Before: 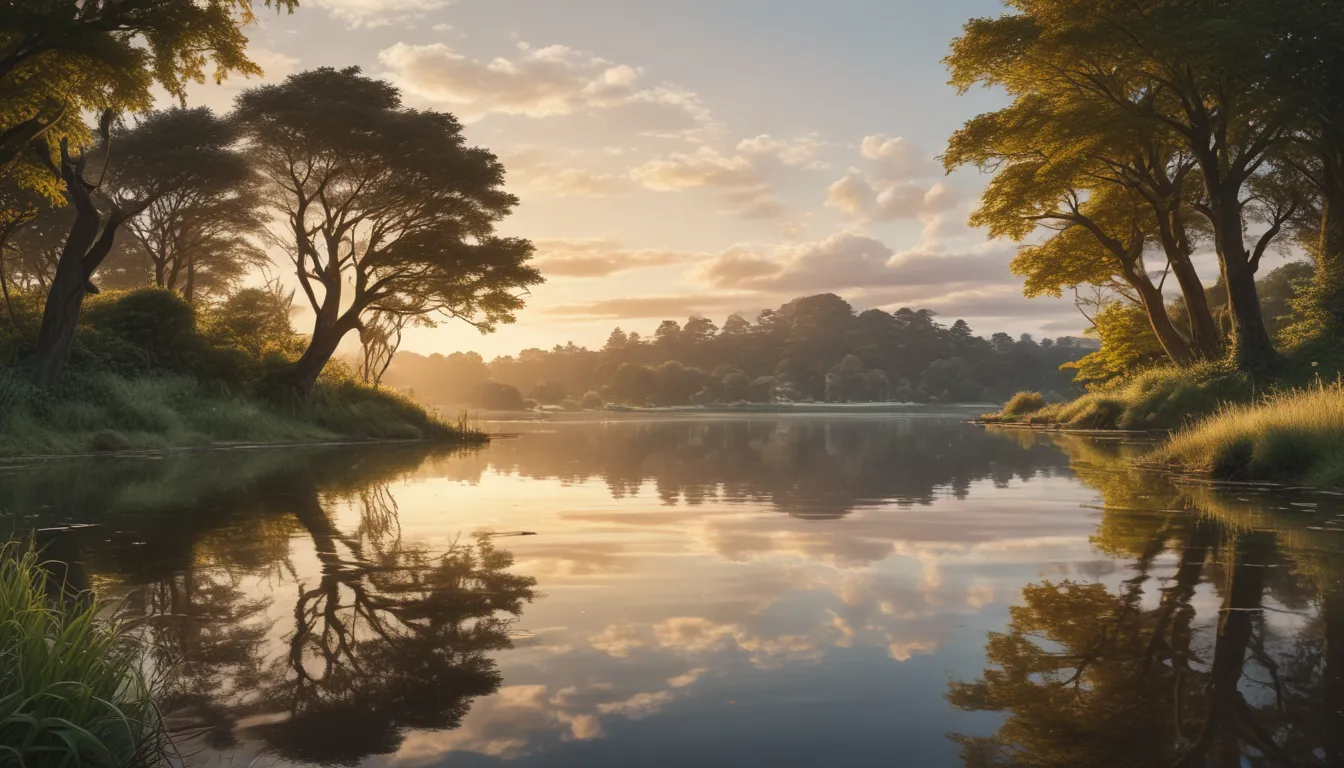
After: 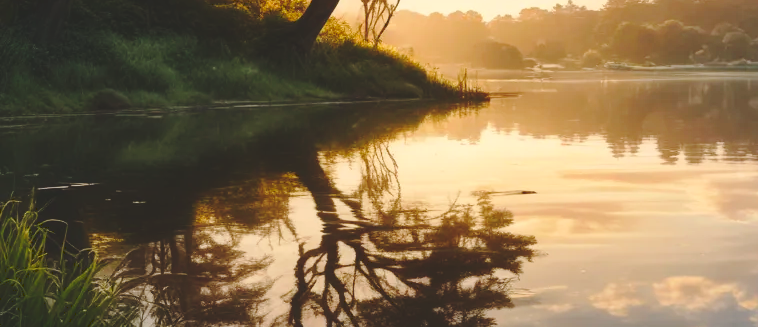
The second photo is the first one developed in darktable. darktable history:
crop: top 44.483%, right 43.593%, bottom 12.892%
tone curve: curves: ch0 [(0, 0) (0.003, 0.139) (0.011, 0.14) (0.025, 0.138) (0.044, 0.14) (0.069, 0.149) (0.1, 0.161) (0.136, 0.179) (0.177, 0.203) (0.224, 0.245) (0.277, 0.302) (0.335, 0.382) (0.399, 0.461) (0.468, 0.546) (0.543, 0.614) (0.623, 0.687) (0.709, 0.758) (0.801, 0.84) (0.898, 0.912) (1, 1)], preserve colors none
contrast brightness saturation: contrast 0.16, saturation 0.32
